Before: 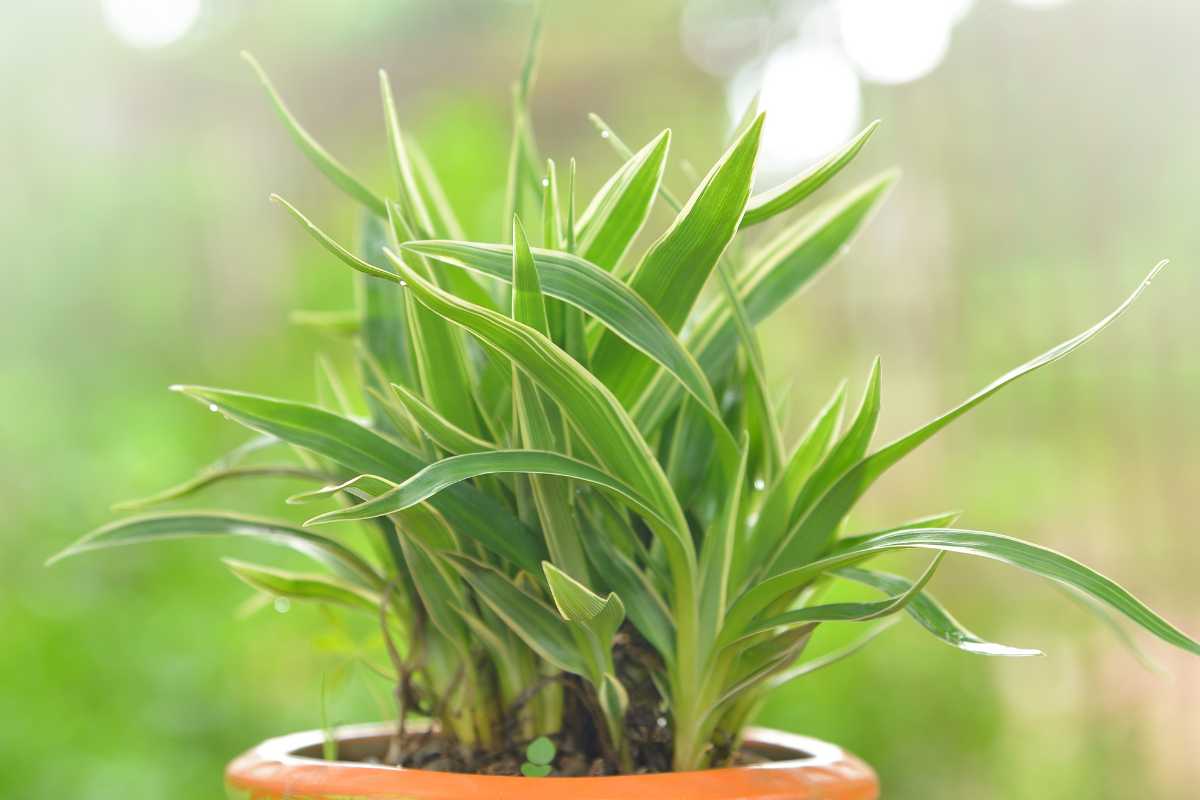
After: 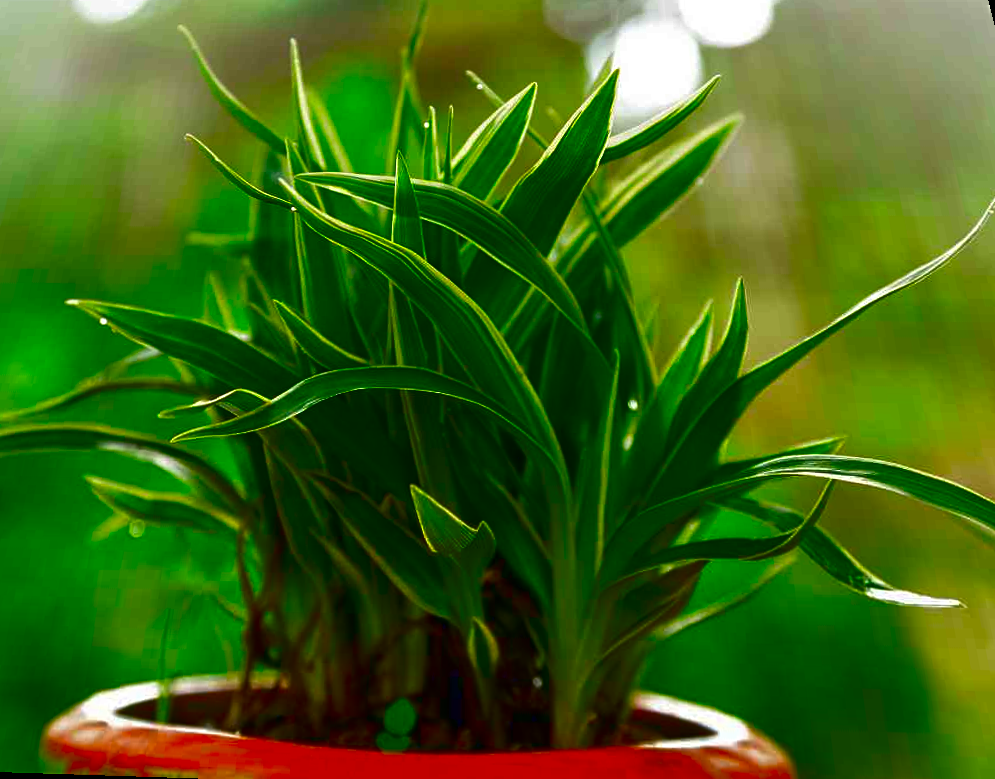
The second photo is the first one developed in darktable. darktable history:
sharpen: amount 0.2
contrast brightness saturation: brightness -1, saturation 1
rotate and perspective: rotation 0.72°, lens shift (vertical) -0.352, lens shift (horizontal) -0.051, crop left 0.152, crop right 0.859, crop top 0.019, crop bottom 0.964
